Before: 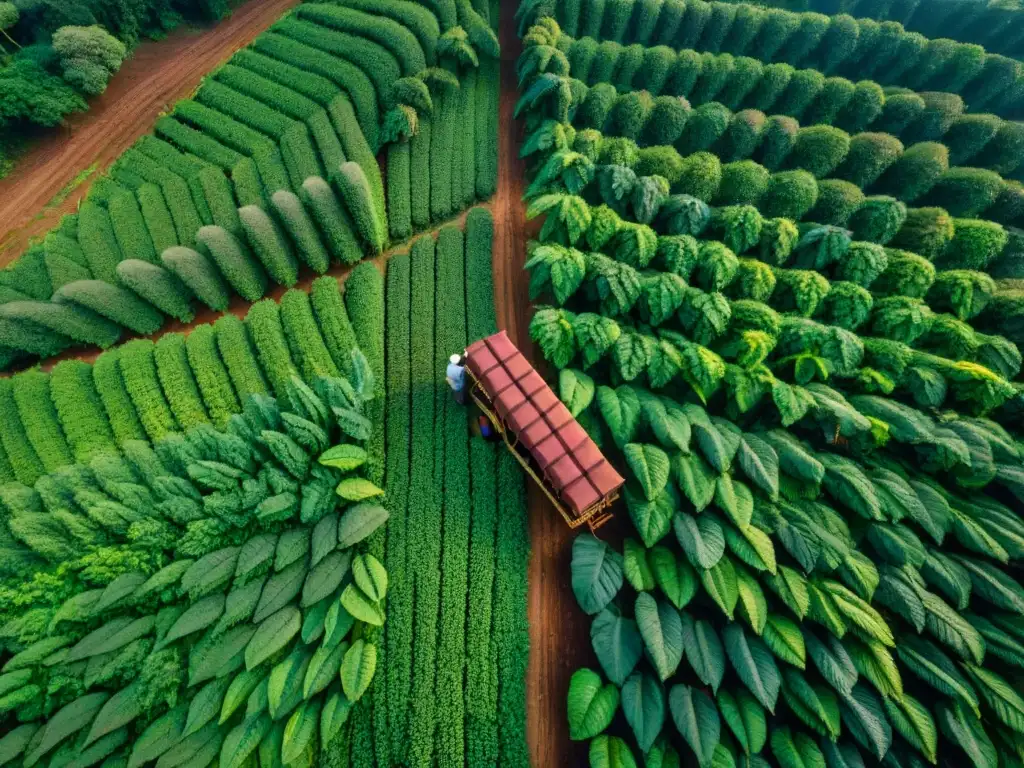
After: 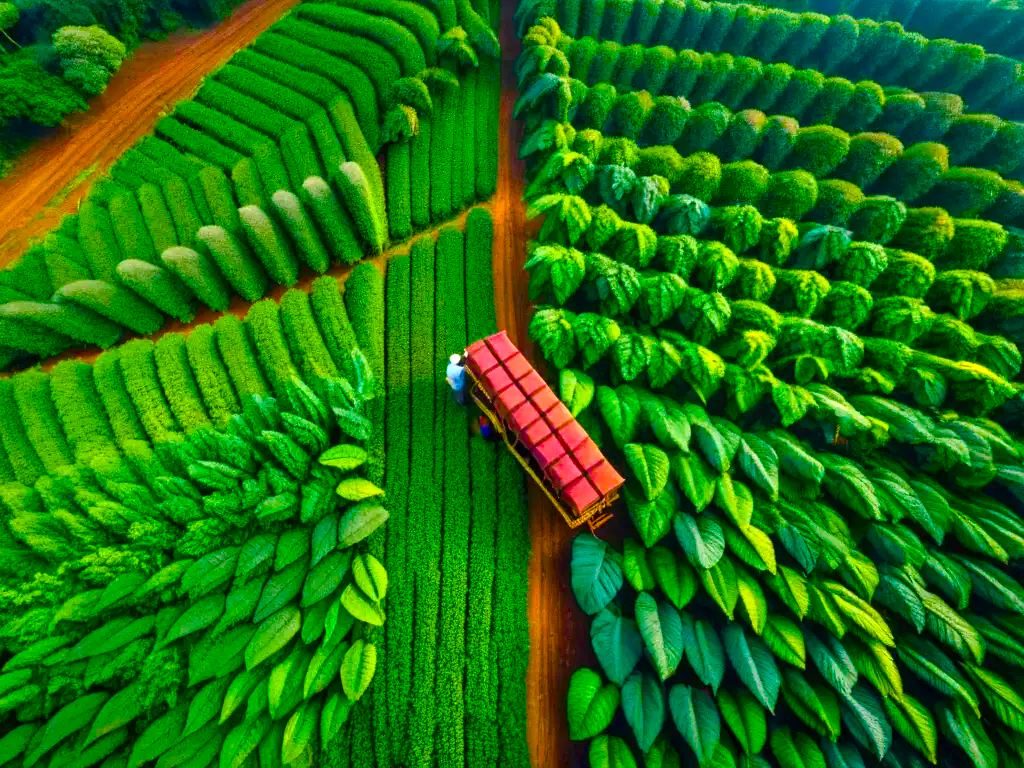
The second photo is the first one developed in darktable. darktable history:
exposure: exposure 0.2 EV, compensate highlight preservation false
color balance rgb: linear chroma grading › shadows 10%, linear chroma grading › highlights 10%, linear chroma grading › global chroma 15%, linear chroma grading › mid-tones 15%, perceptual saturation grading › global saturation 40%, perceptual saturation grading › highlights -25%, perceptual saturation grading › mid-tones 35%, perceptual saturation grading › shadows 35%, perceptual brilliance grading › global brilliance 11.29%, global vibrance 11.29%
bloom: size 15%, threshold 97%, strength 7%
